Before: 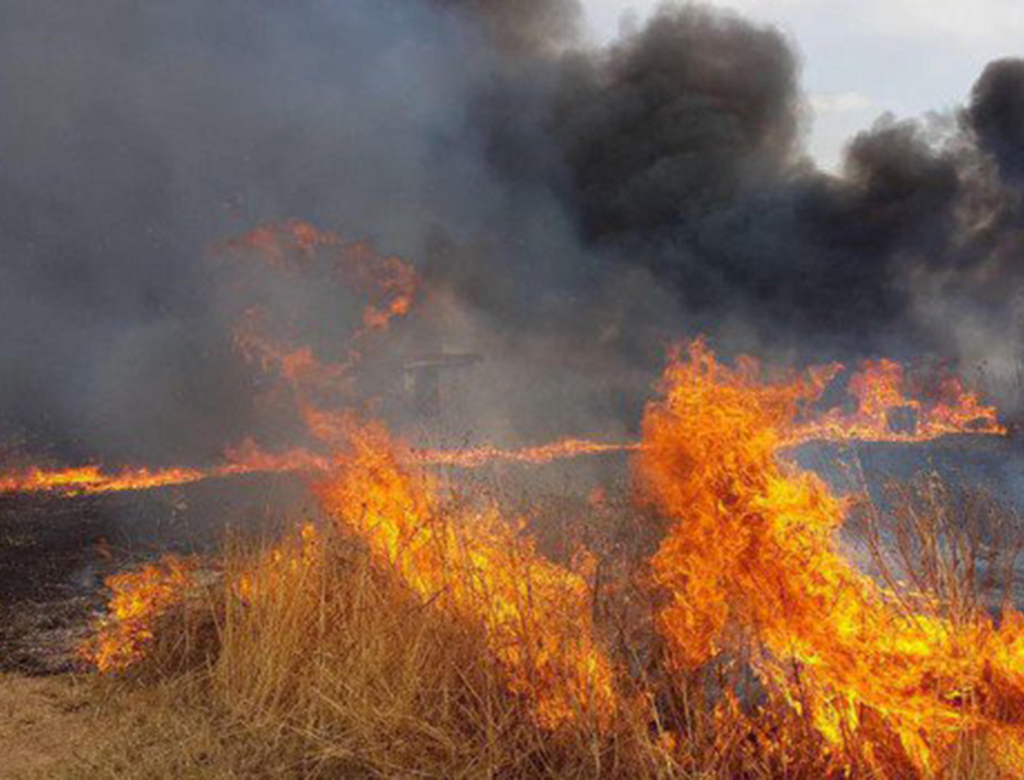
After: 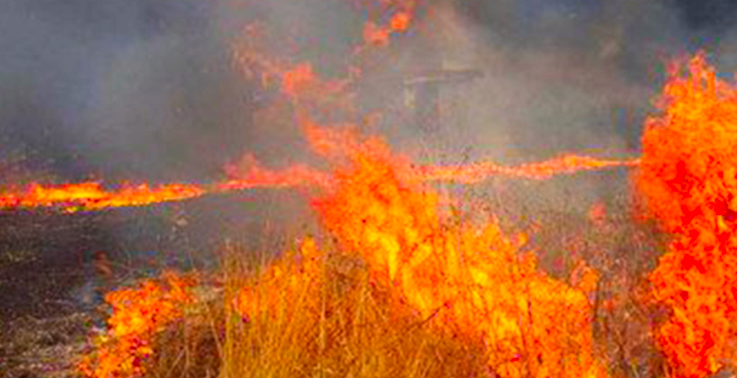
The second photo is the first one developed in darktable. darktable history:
color calibration: x 0.342, y 0.356, temperature 5122 K
contrast brightness saturation: contrast 0.2, brightness 0.2, saturation 0.8
crop: top 36.498%, right 27.964%, bottom 14.995%
